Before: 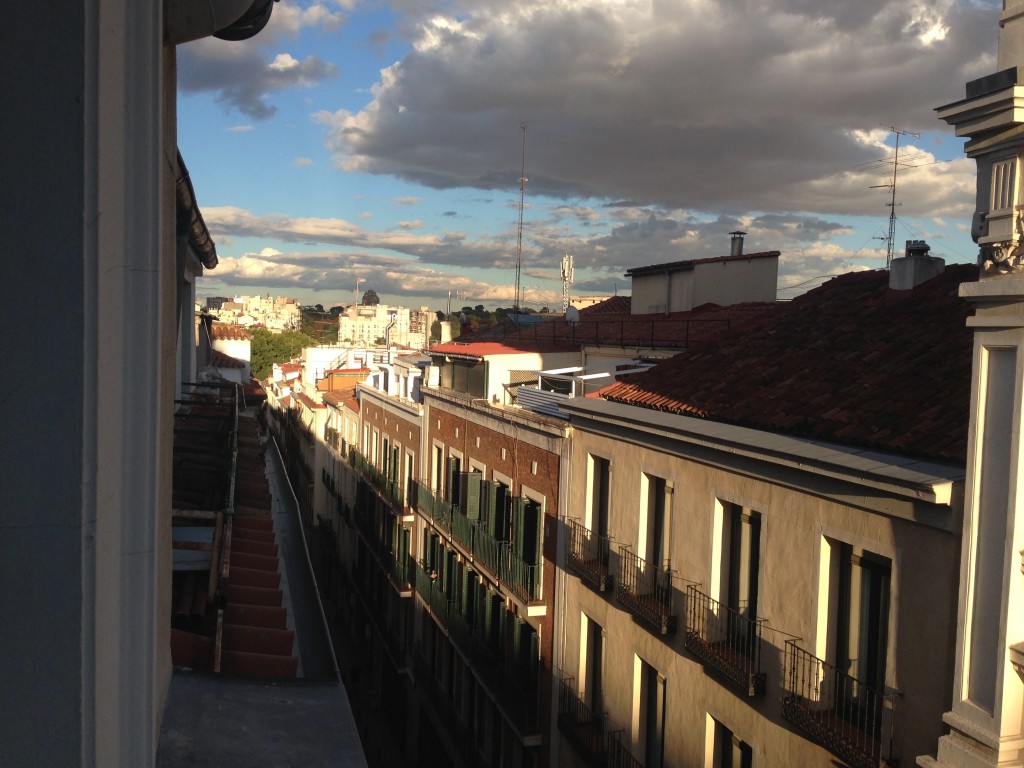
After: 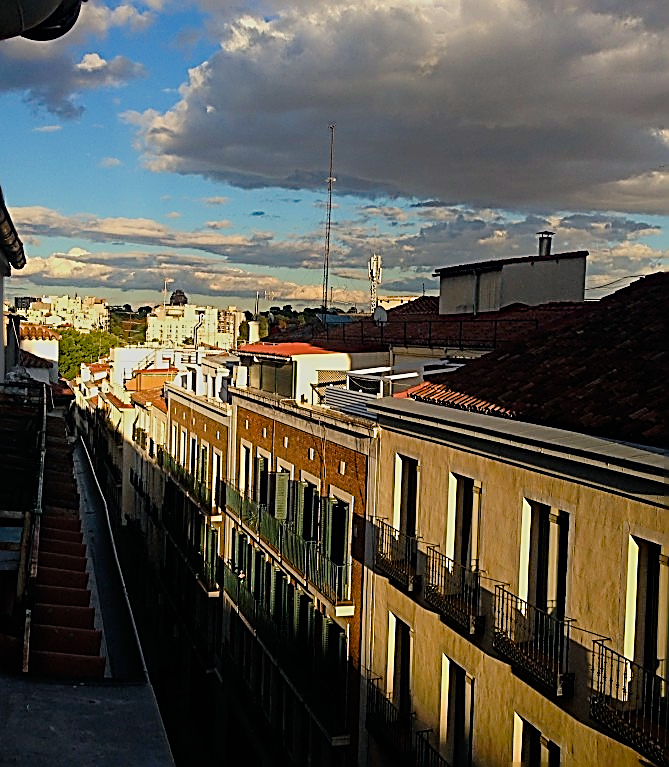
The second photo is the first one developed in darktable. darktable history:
haze removal: compatibility mode true
sharpen: amount 1.994
crop and rotate: left 18.807%, right 15.782%
color balance rgb: shadows lift › chroma 2.022%, shadows lift › hue 215.26°, highlights gain › luminance 6.101%, highlights gain › chroma 1.313%, highlights gain › hue 88.93°, perceptual saturation grading › global saturation 20%, perceptual saturation grading › highlights -14.005%, perceptual saturation grading › shadows 49.567%
tone equalizer: on, module defaults
filmic rgb: black relative exposure -7.65 EV, white relative exposure 4.56 EV, threshold 3.01 EV, hardness 3.61, contrast 0.985, color science v6 (2022), enable highlight reconstruction true
